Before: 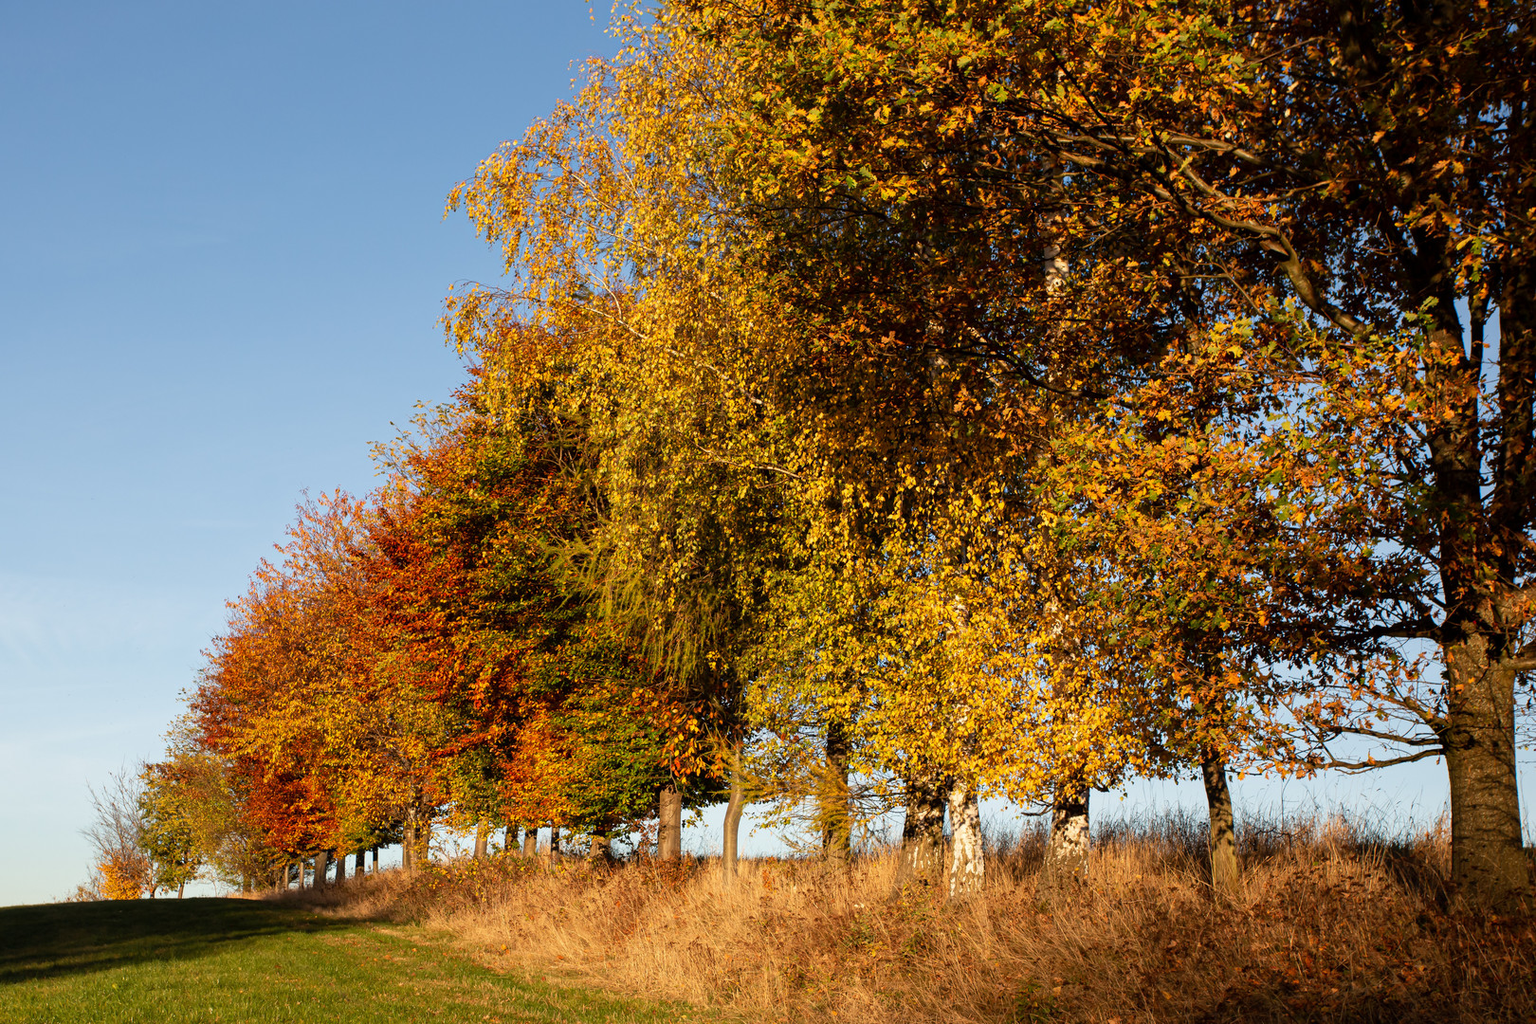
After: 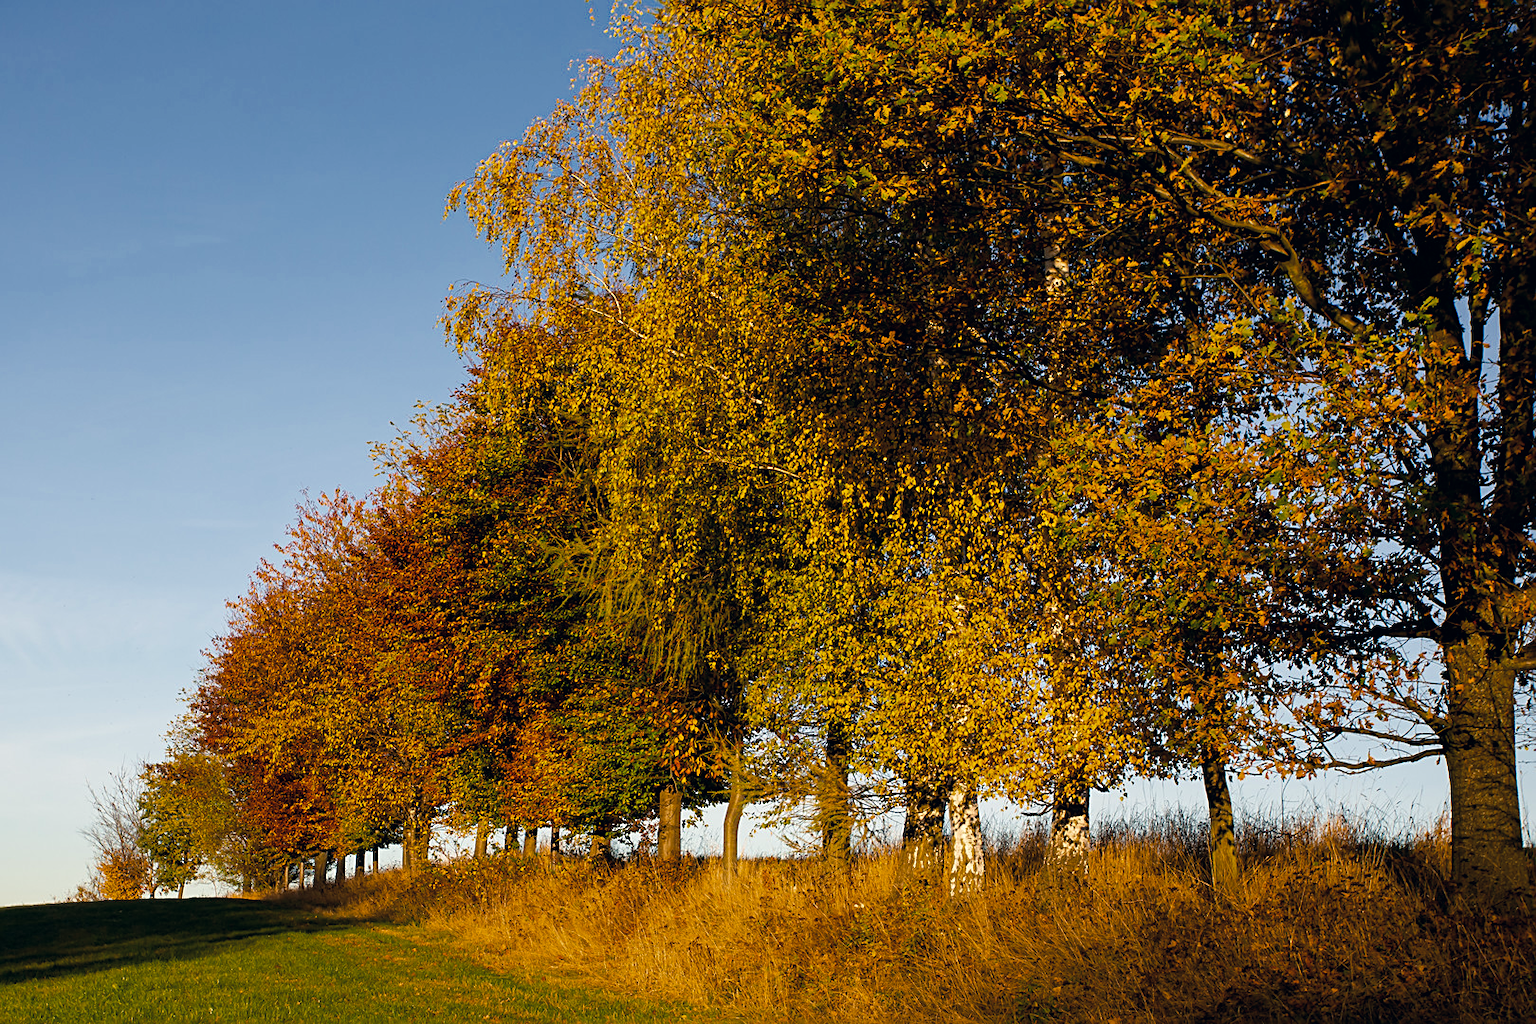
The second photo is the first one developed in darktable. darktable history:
sharpen: on, module defaults
color balance rgb: shadows lift › chroma 1.012%, shadows lift › hue 216.08°, perceptual saturation grading › global saturation 29.586%, saturation formula JzAzBz (2021)
color correction: highlights a* 2.86, highlights b* 5.01, shadows a* -2.72, shadows b* -4.84, saturation 0.792
